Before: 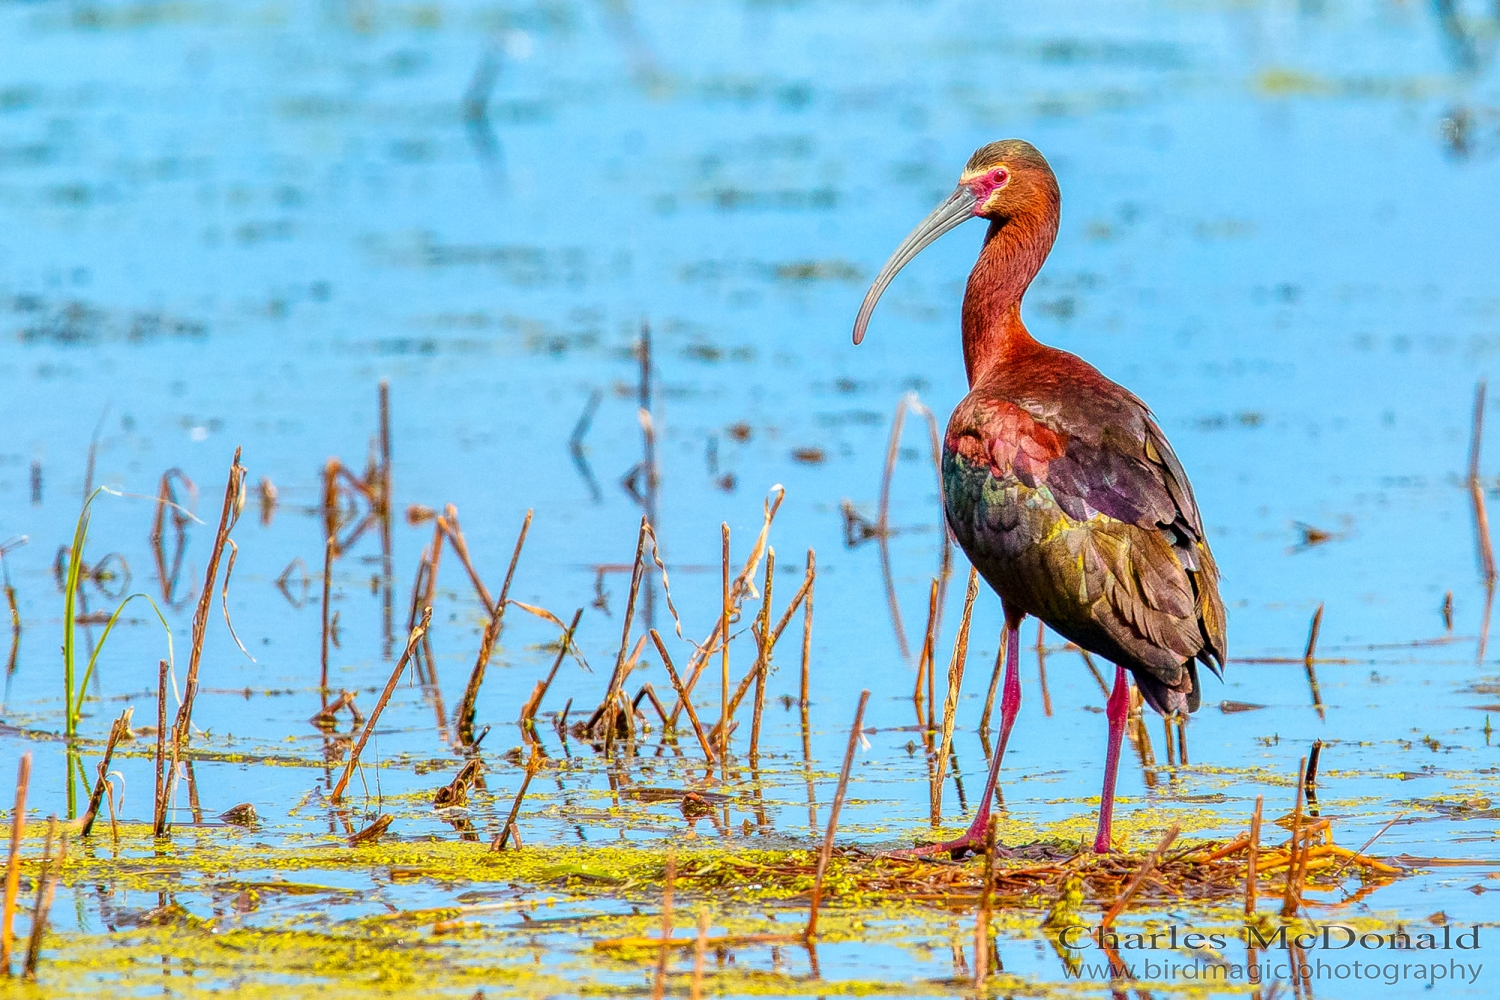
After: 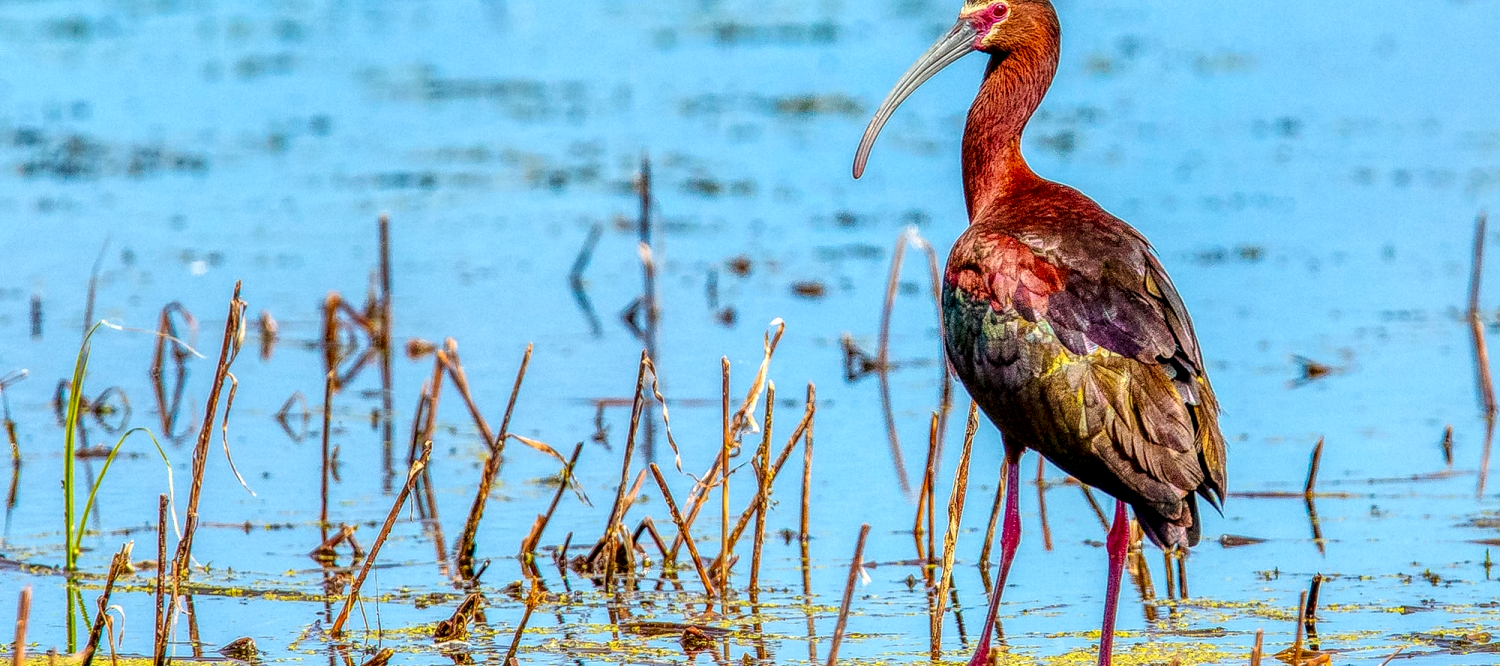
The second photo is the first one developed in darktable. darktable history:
crop: top 16.668%, bottom 16.73%
local contrast: highlights 23%, detail 150%
